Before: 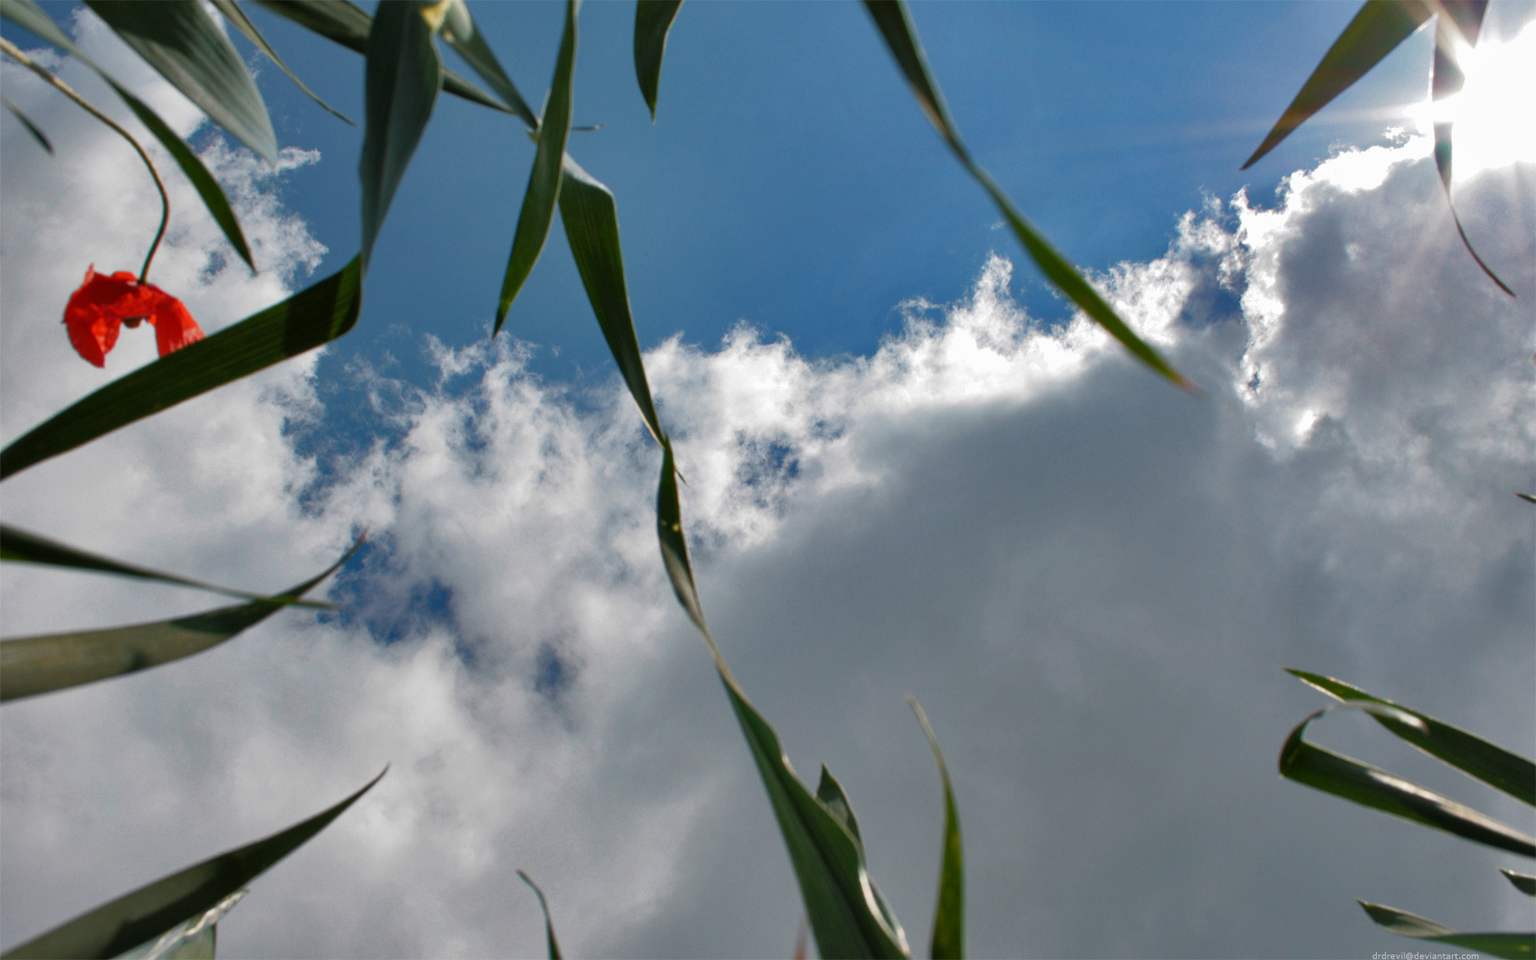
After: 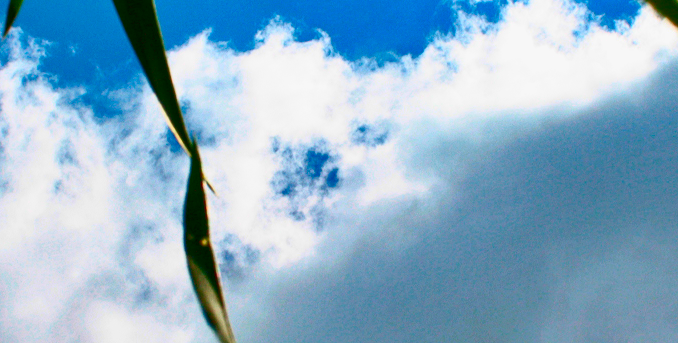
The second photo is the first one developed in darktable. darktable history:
crop: left 31.848%, top 31.934%, right 27.789%, bottom 35.333%
contrast brightness saturation: contrast 0.269, brightness 0.019, saturation 0.867
tone curve: curves: ch0 [(0, 0) (0.091, 0.077) (0.517, 0.574) (0.745, 0.82) (0.844, 0.908) (0.909, 0.942) (1, 0.973)]; ch1 [(0, 0) (0.437, 0.404) (0.5, 0.5) (0.534, 0.554) (0.58, 0.603) (0.616, 0.649) (1, 1)]; ch2 [(0, 0) (0.442, 0.415) (0.5, 0.5) (0.535, 0.557) (0.585, 0.62) (1, 1)], color space Lab, independent channels, preserve colors none
